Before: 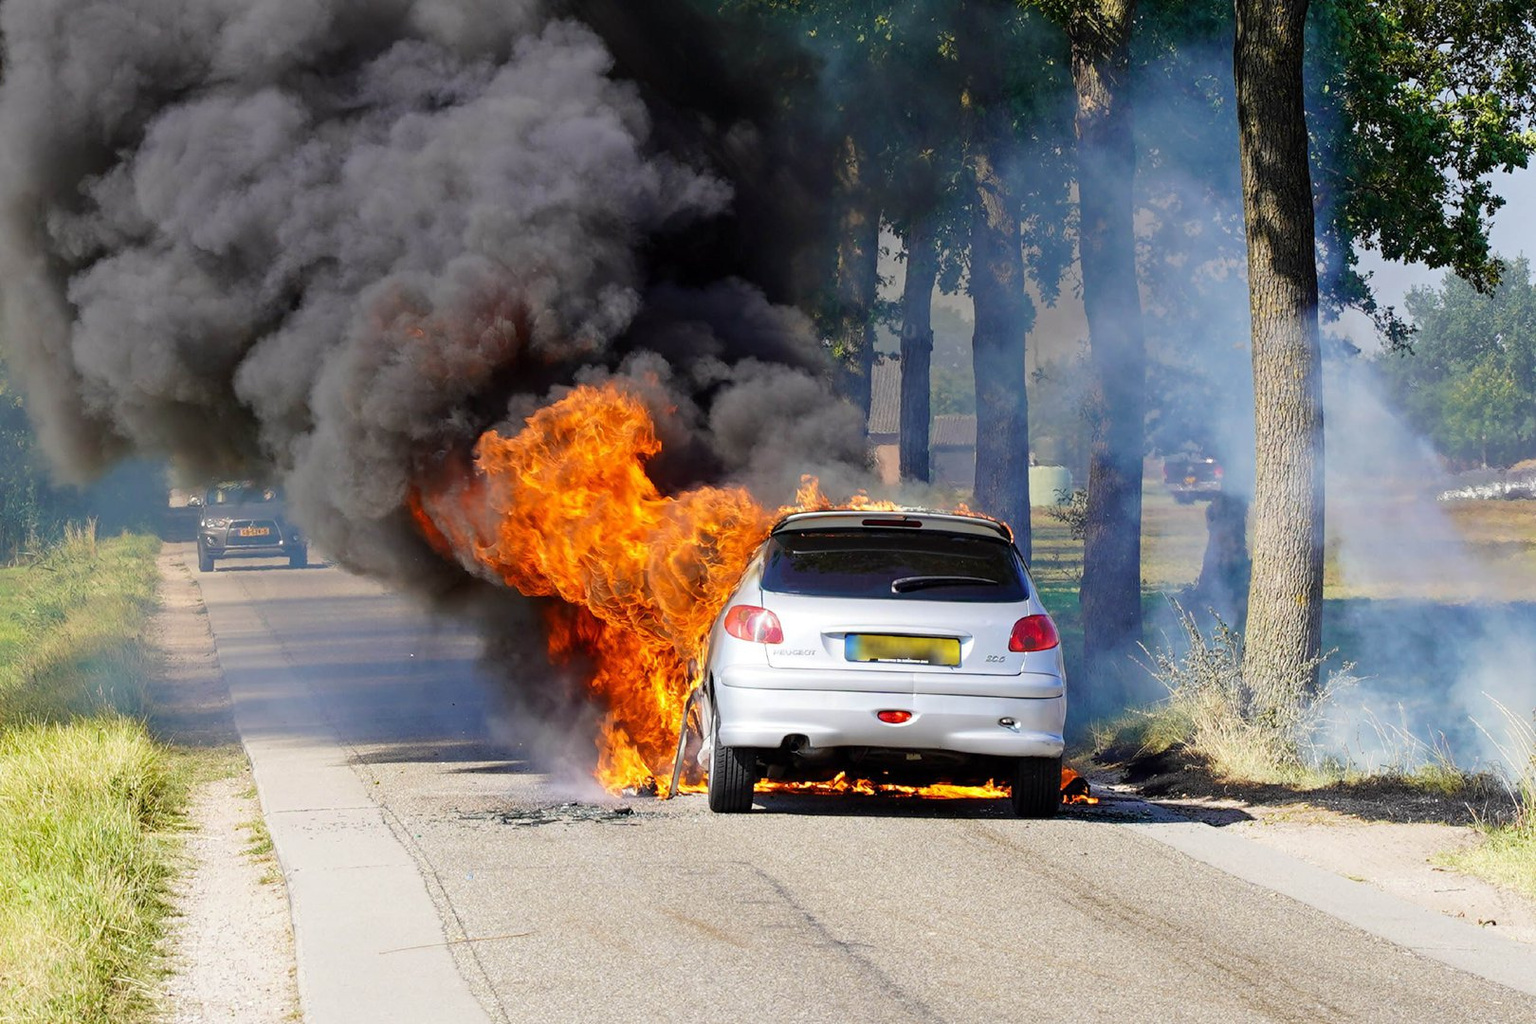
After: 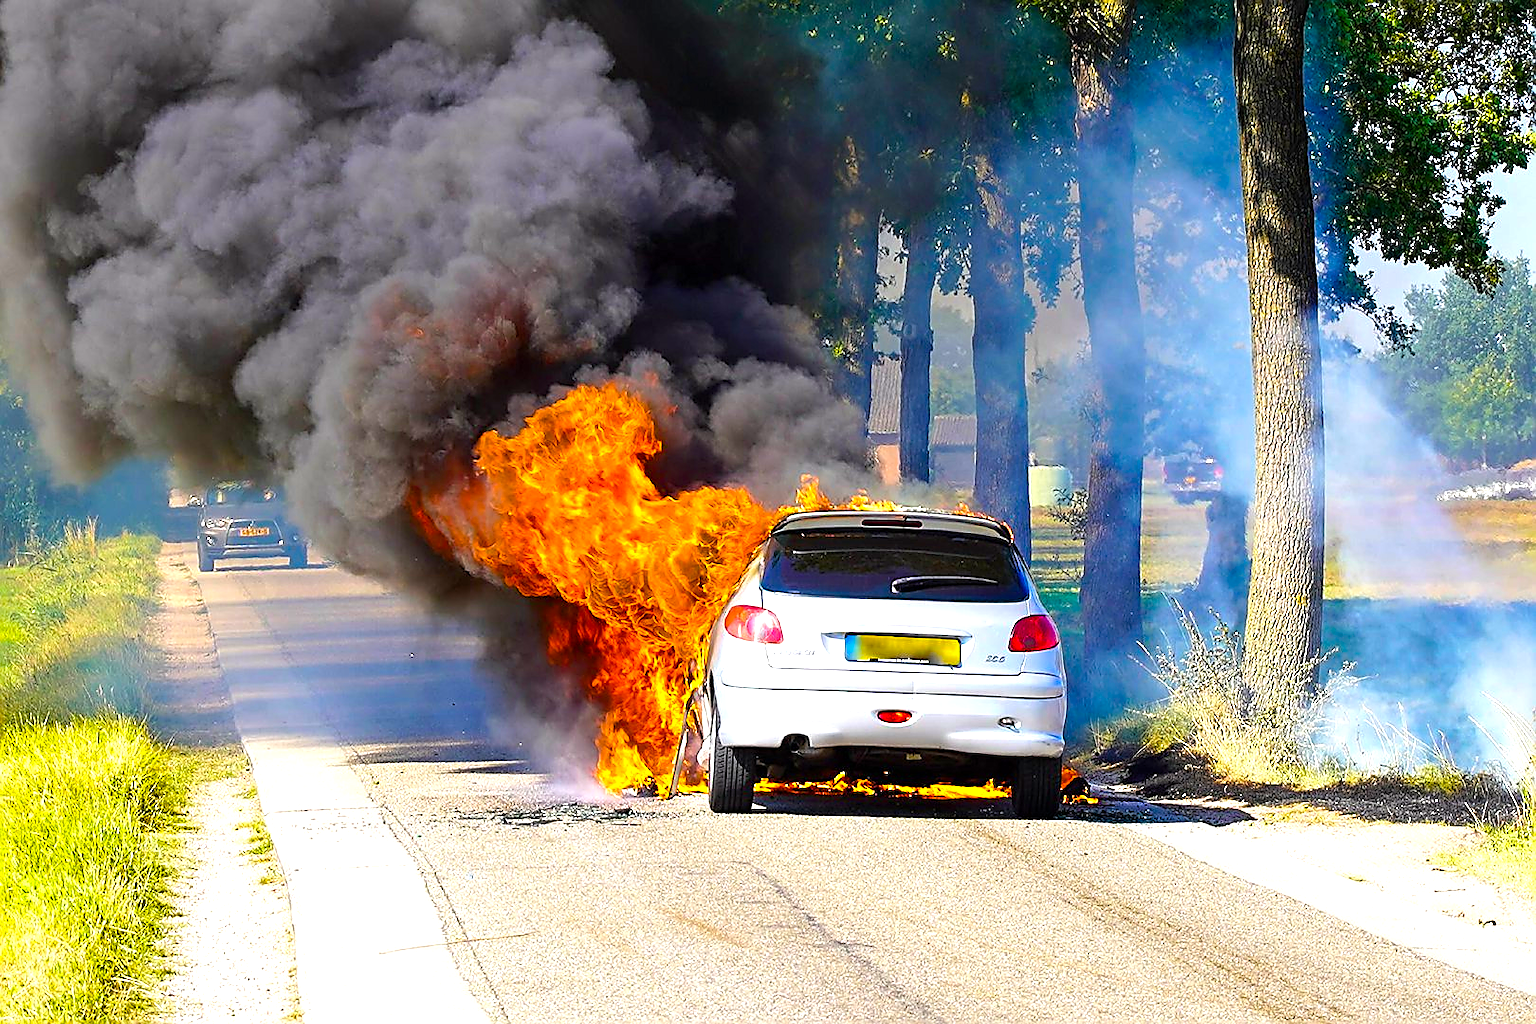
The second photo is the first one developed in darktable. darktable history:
sharpen: radius 1.4, amount 1.25, threshold 0.7
color balance rgb: linear chroma grading › global chroma 20%, perceptual saturation grading › global saturation 25%, perceptual brilliance grading › global brilliance 20%, global vibrance 20%
